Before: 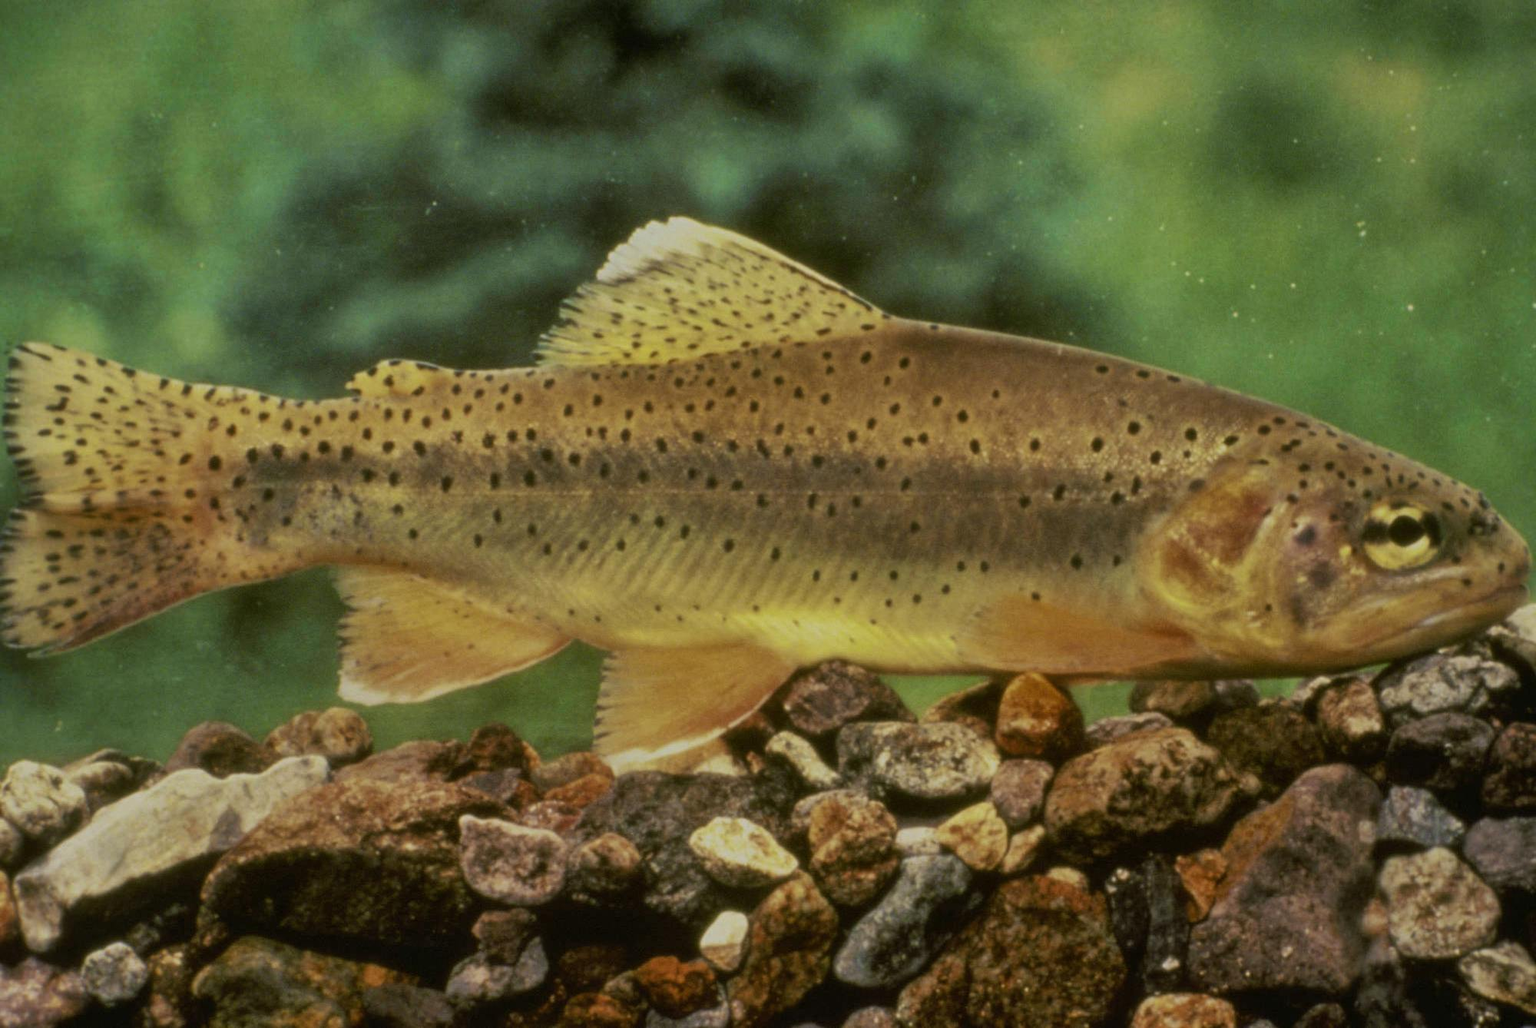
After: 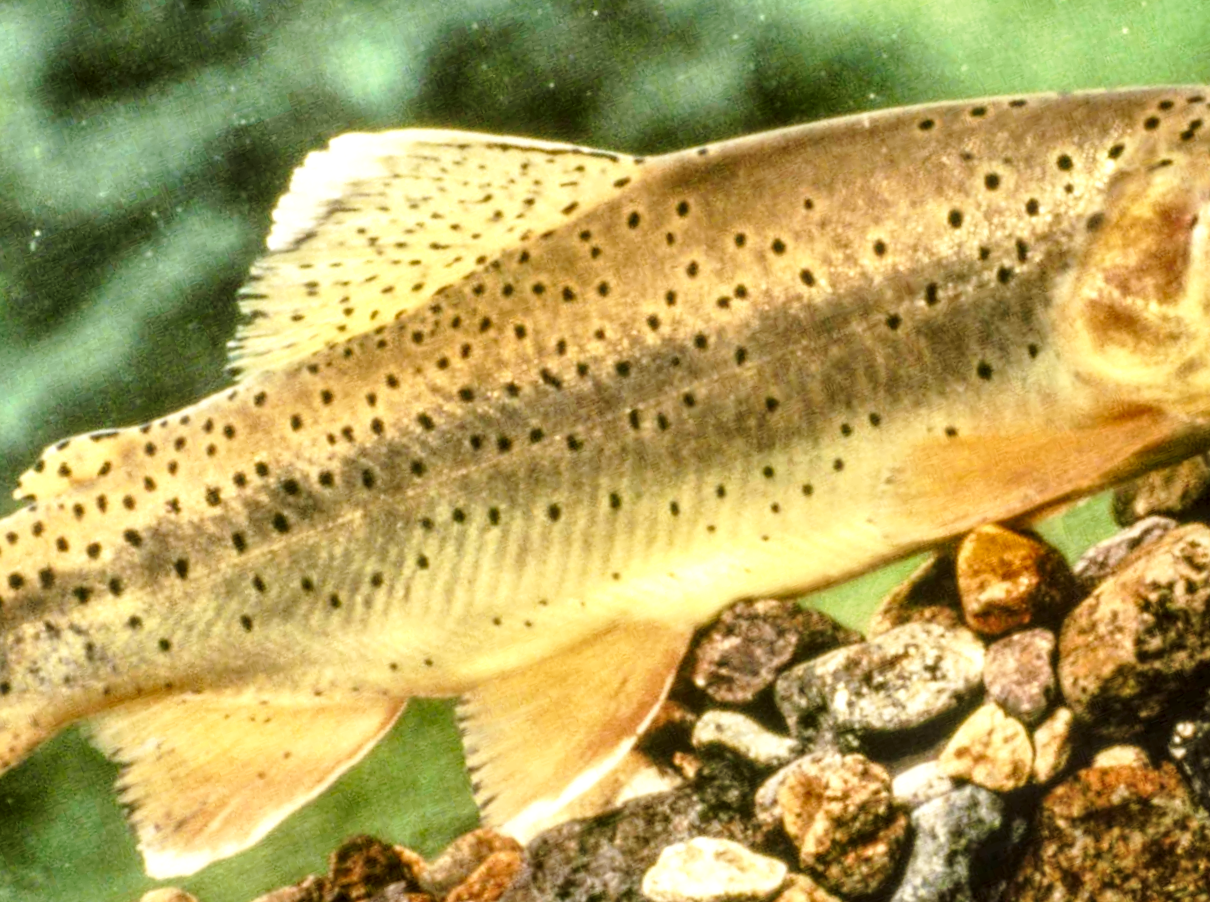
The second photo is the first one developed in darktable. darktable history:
local contrast: detail 150%
crop and rotate: angle 20.89°, left 6.946%, right 4.238%, bottom 1.086%
tone curve: curves: ch0 [(0, 0.028) (0.037, 0.05) (0.123, 0.114) (0.19, 0.176) (0.269, 0.27) (0.48, 0.57) (0.595, 0.695) (0.718, 0.823) (0.855, 0.913) (1, 0.982)]; ch1 [(0, 0) (0.243, 0.245) (0.422, 0.415) (0.493, 0.495) (0.508, 0.506) (0.536, 0.538) (0.569, 0.58) (0.611, 0.644) (0.769, 0.807) (1, 1)]; ch2 [(0, 0) (0.249, 0.216) (0.349, 0.321) (0.424, 0.442) (0.476, 0.483) (0.498, 0.499) (0.517, 0.519) (0.532, 0.547) (0.569, 0.608) (0.614, 0.661) (0.706, 0.75) (0.808, 0.809) (0.991, 0.968)], preserve colors none
exposure: black level correction -0.002, exposure 1.112 EV, compensate highlight preservation false
